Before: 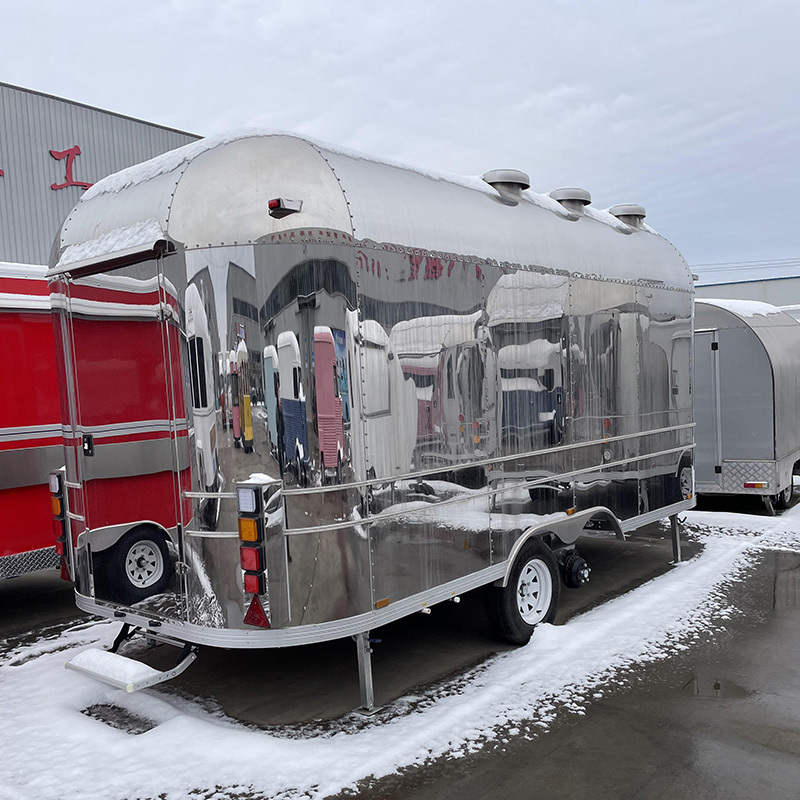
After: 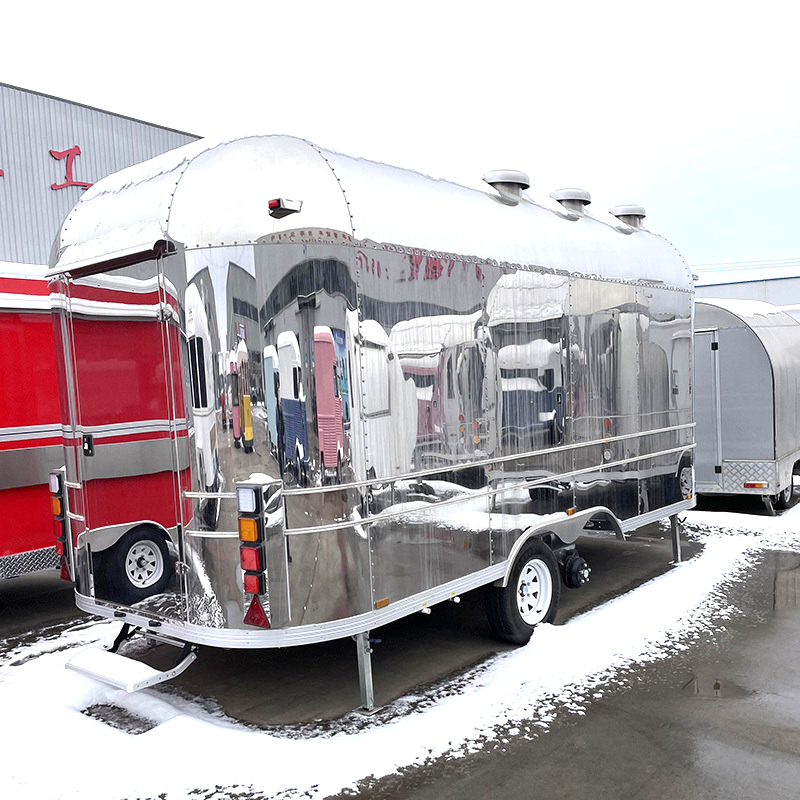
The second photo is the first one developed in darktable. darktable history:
exposure: black level correction 0, exposure 0.894 EV, compensate highlight preservation false
